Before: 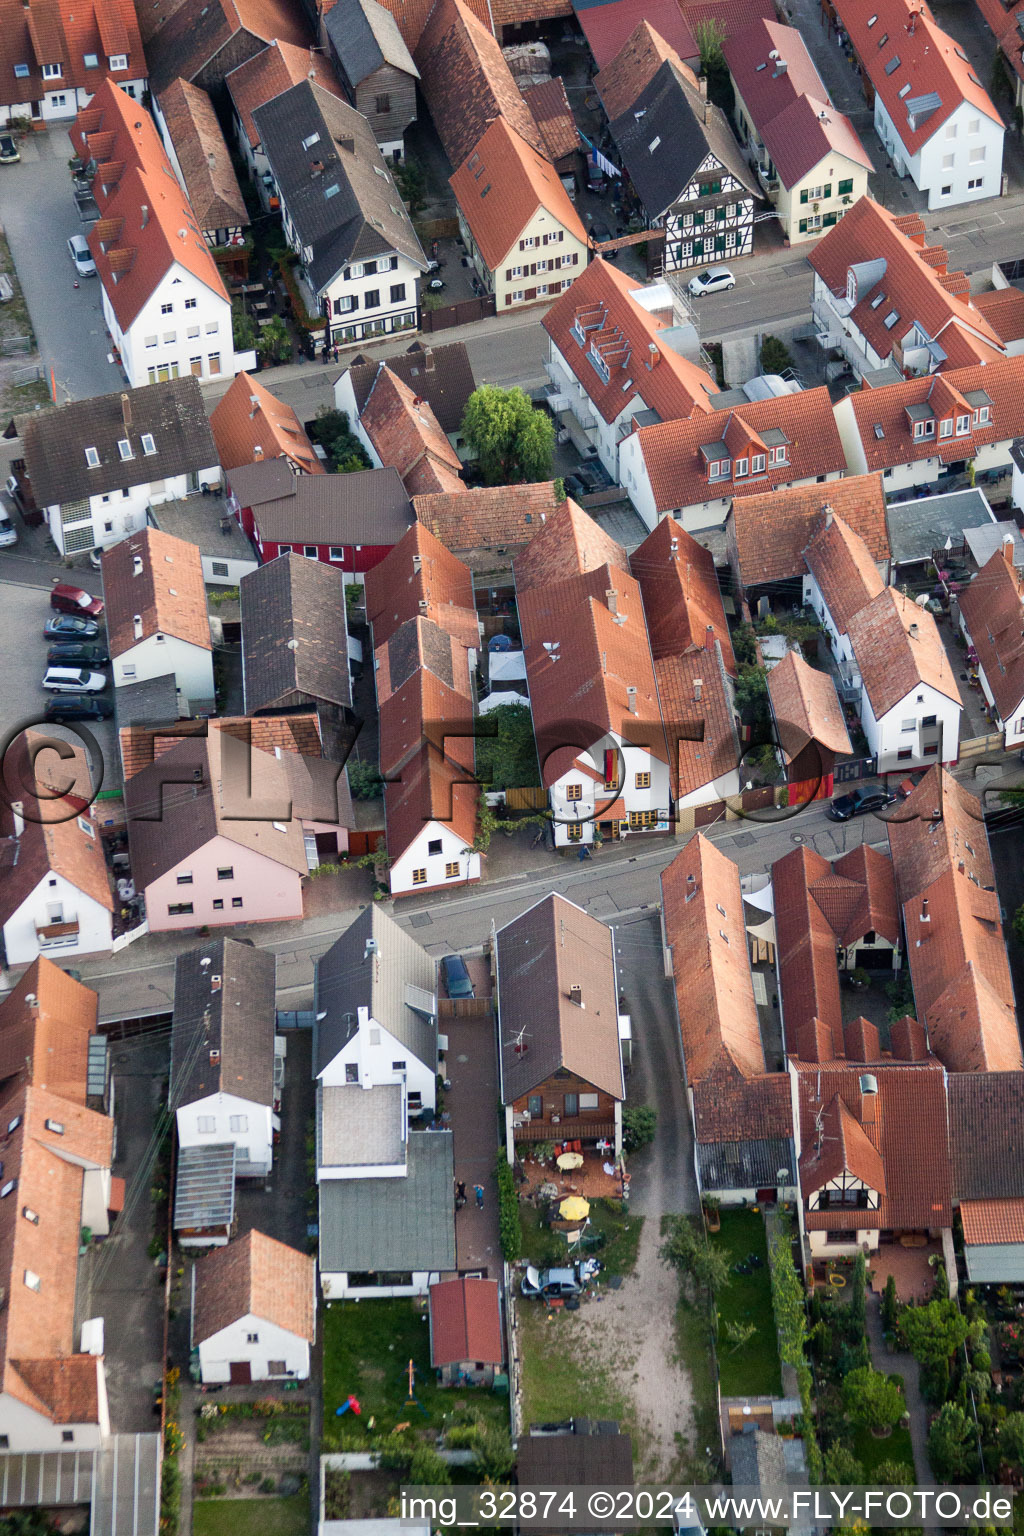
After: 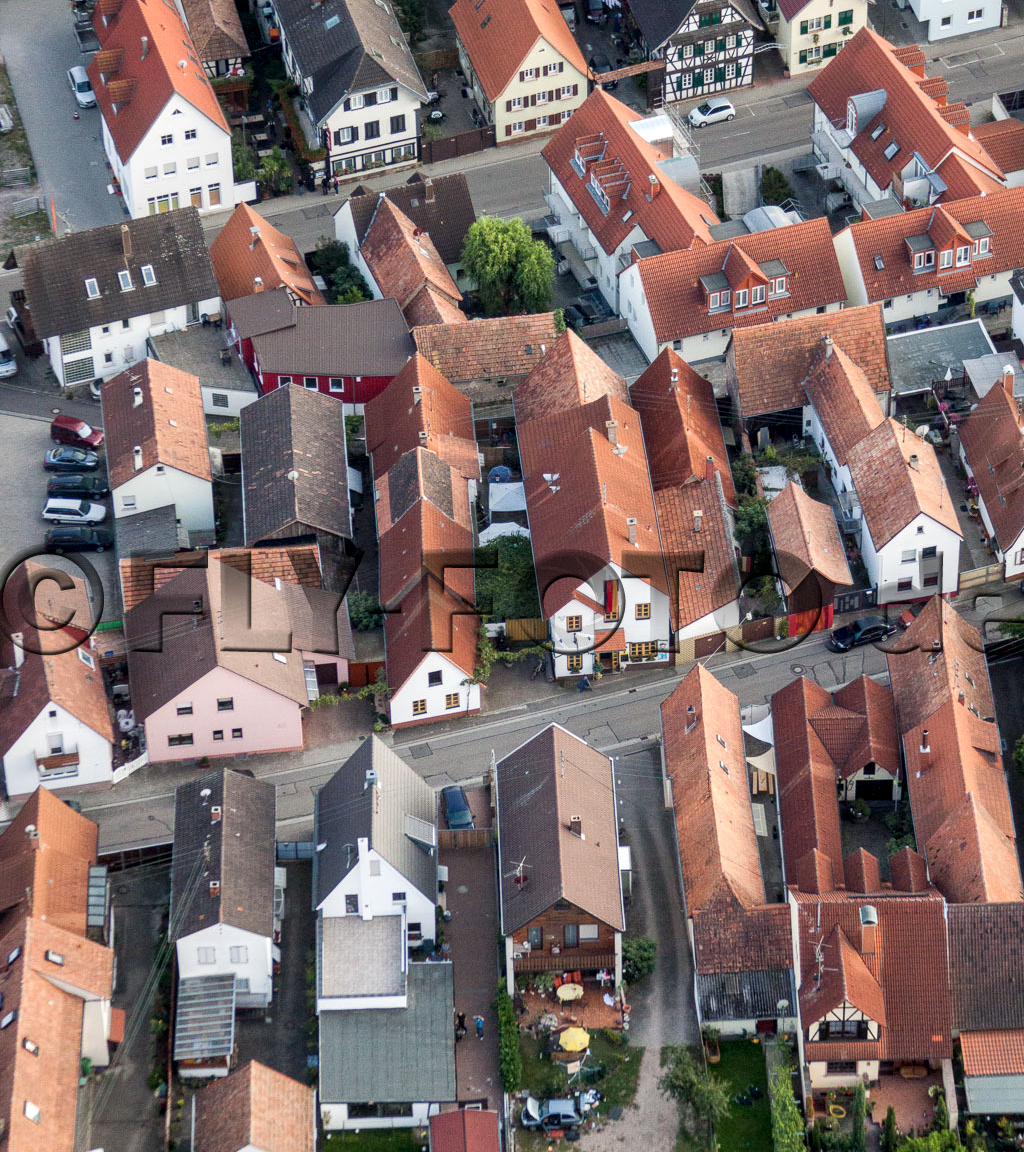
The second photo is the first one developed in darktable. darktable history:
local contrast: on, module defaults
crop: top 11.038%, bottom 13.962%
shadows and highlights: low approximation 0.01, soften with gaussian
